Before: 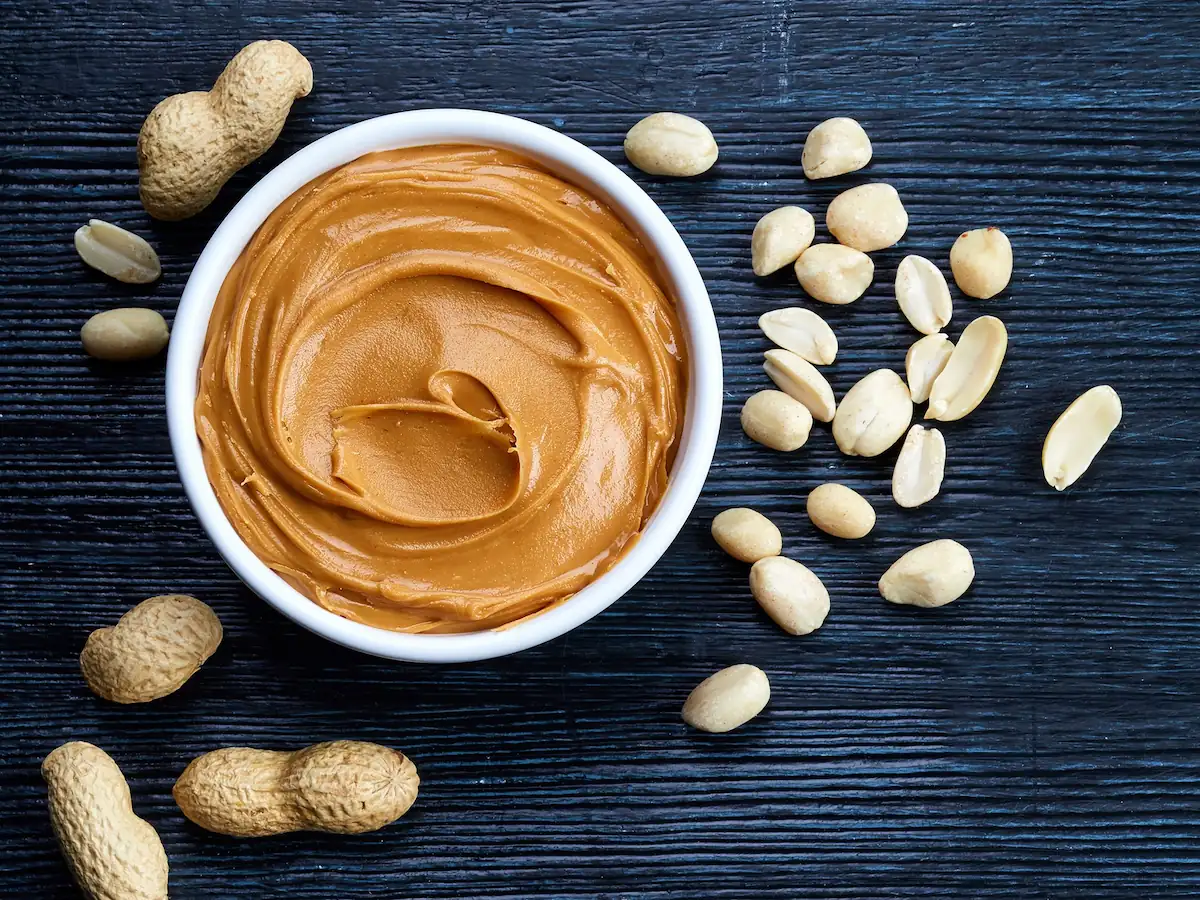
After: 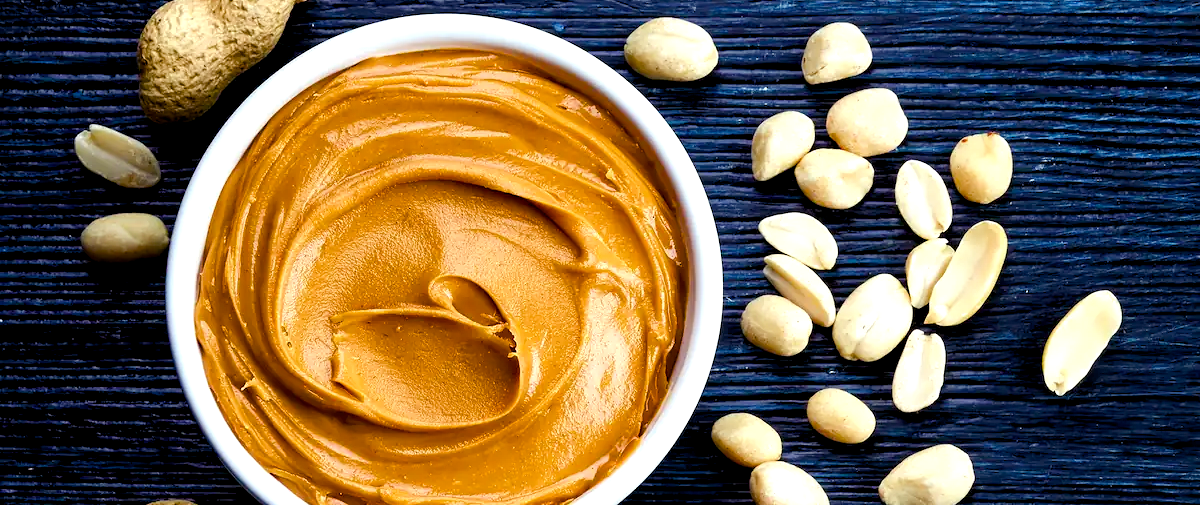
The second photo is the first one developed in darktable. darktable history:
crop and rotate: top 10.605%, bottom 33.274%
color balance rgb: shadows lift › luminance -21.66%, shadows lift › chroma 6.57%, shadows lift › hue 270°, power › chroma 0.68%, power › hue 60°, highlights gain › luminance 6.08%, highlights gain › chroma 1.33%, highlights gain › hue 90°, global offset › luminance -0.87%, perceptual saturation grading › global saturation 26.86%, perceptual saturation grading › highlights -28.39%, perceptual saturation grading › mid-tones 15.22%, perceptual saturation grading › shadows 33.98%, perceptual brilliance grading › highlights 10%, perceptual brilliance grading › mid-tones 5%
